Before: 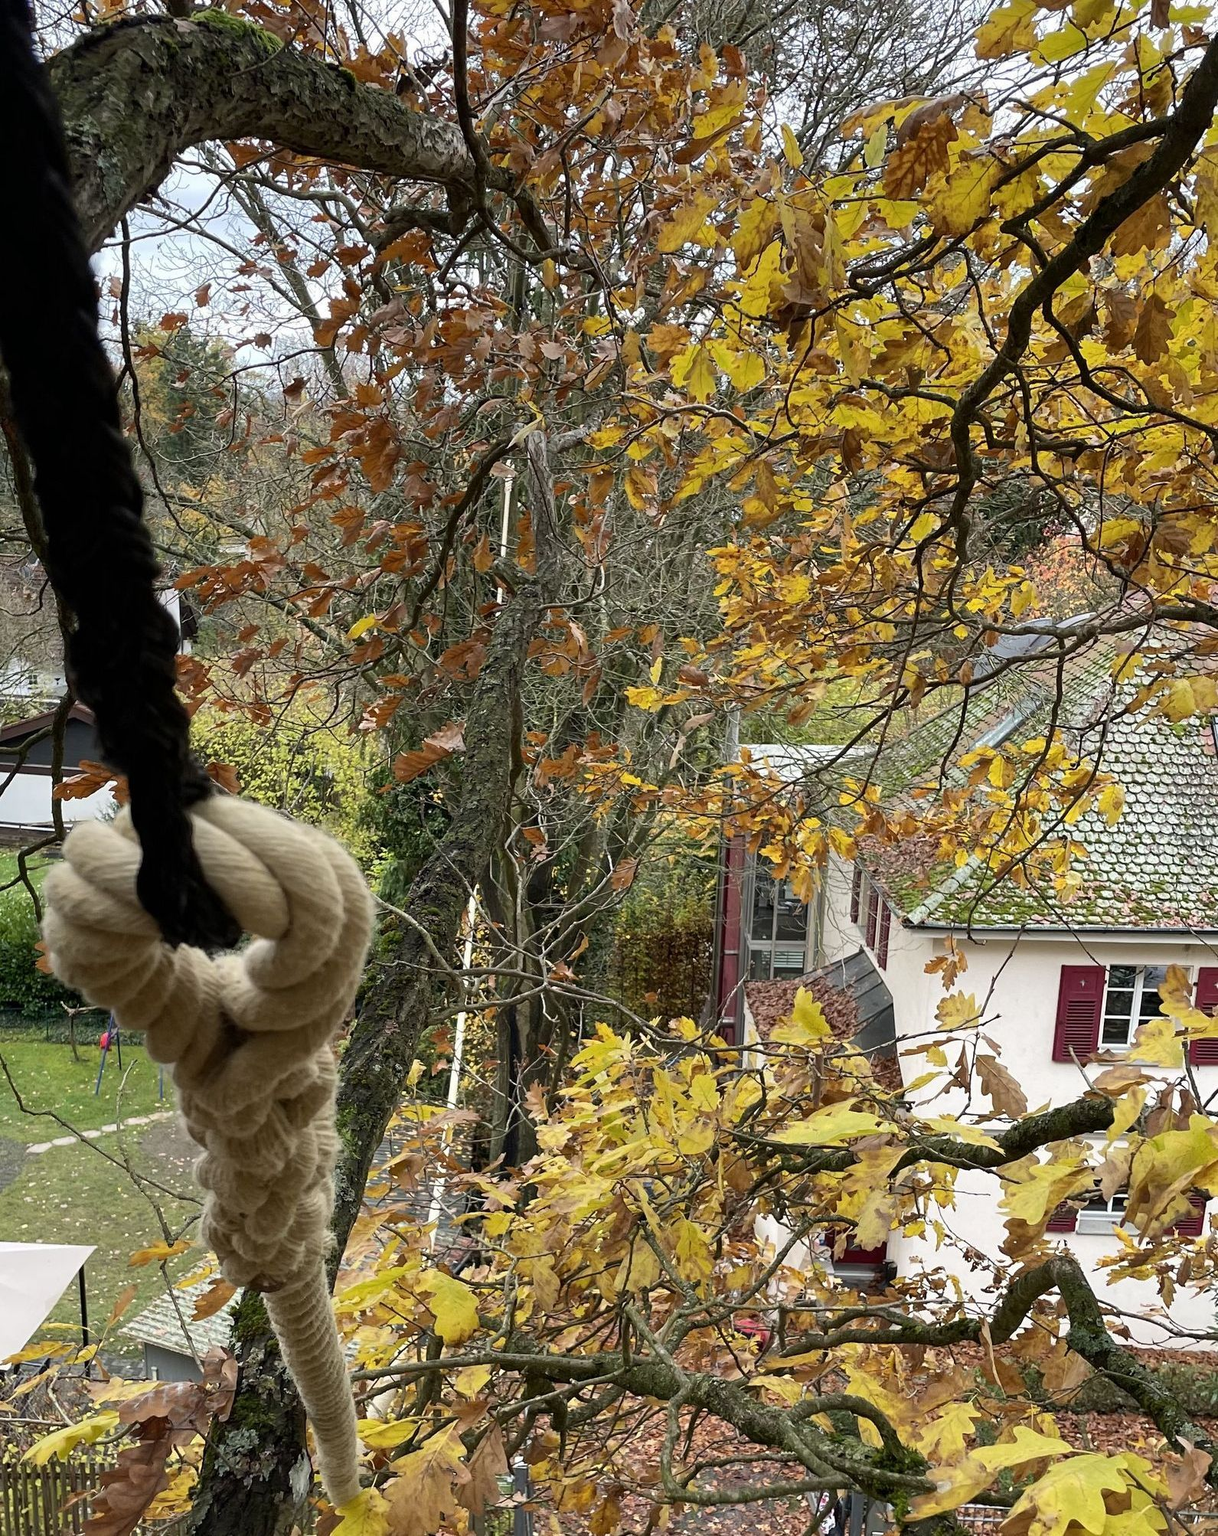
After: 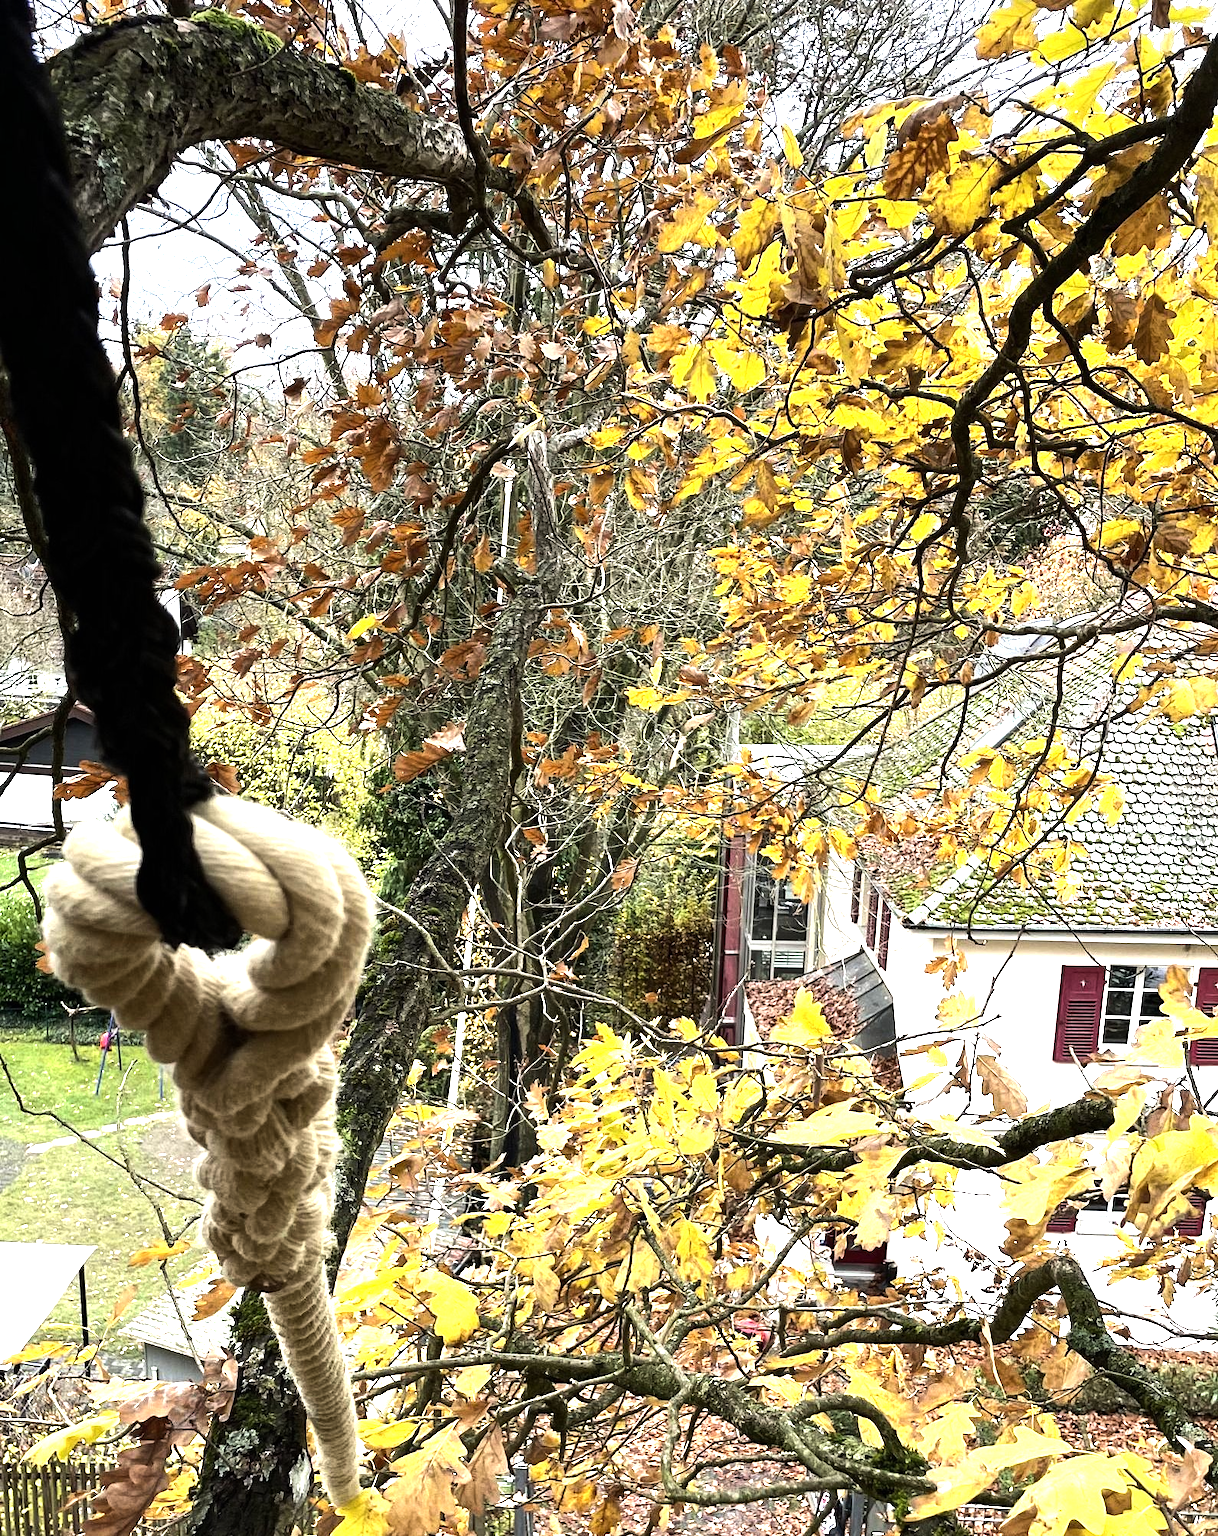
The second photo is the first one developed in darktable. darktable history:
tone equalizer: -8 EV -1.08 EV, -7 EV -1.01 EV, -6 EV -0.867 EV, -5 EV -0.578 EV, -3 EV 0.578 EV, -2 EV 0.867 EV, -1 EV 1.01 EV, +0 EV 1.08 EV, edges refinement/feathering 500, mask exposure compensation -1.57 EV, preserve details no
exposure: black level correction 0, exposure 0.7 EV, compensate exposure bias true, compensate highlight preservation false
